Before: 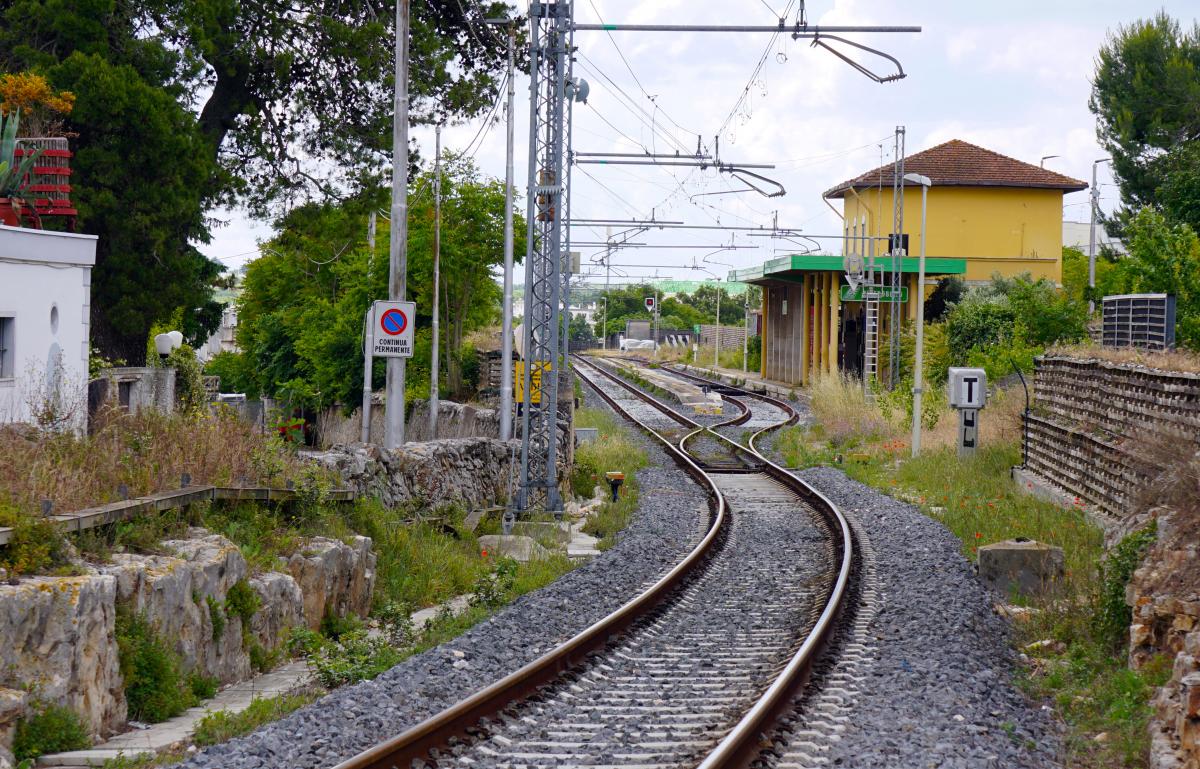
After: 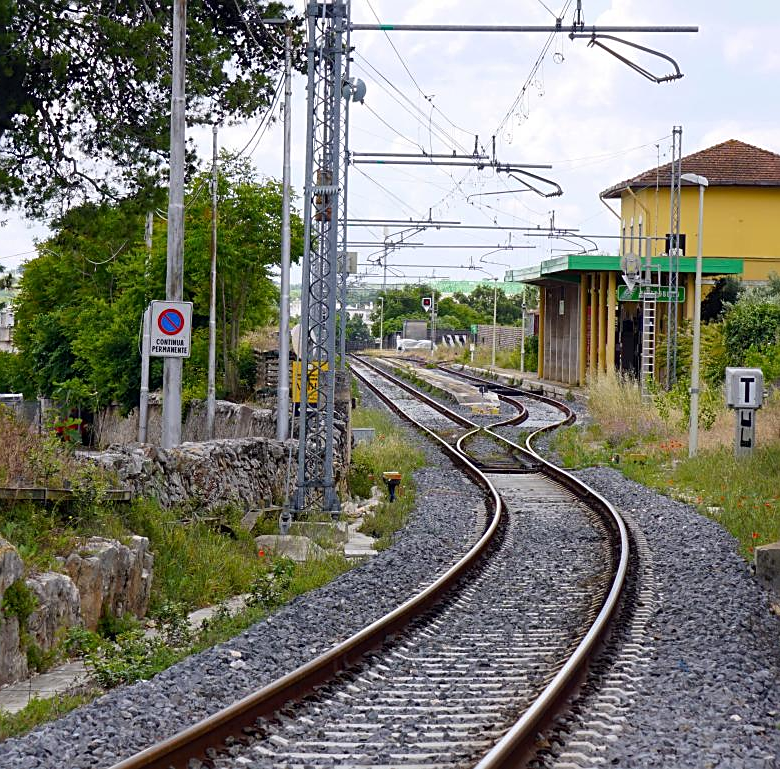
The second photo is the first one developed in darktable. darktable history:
contrast brightness saturation: contrast 0.046
sharpen: on, module defaults
crop and rotate: left 18.661%, right 16.317%
